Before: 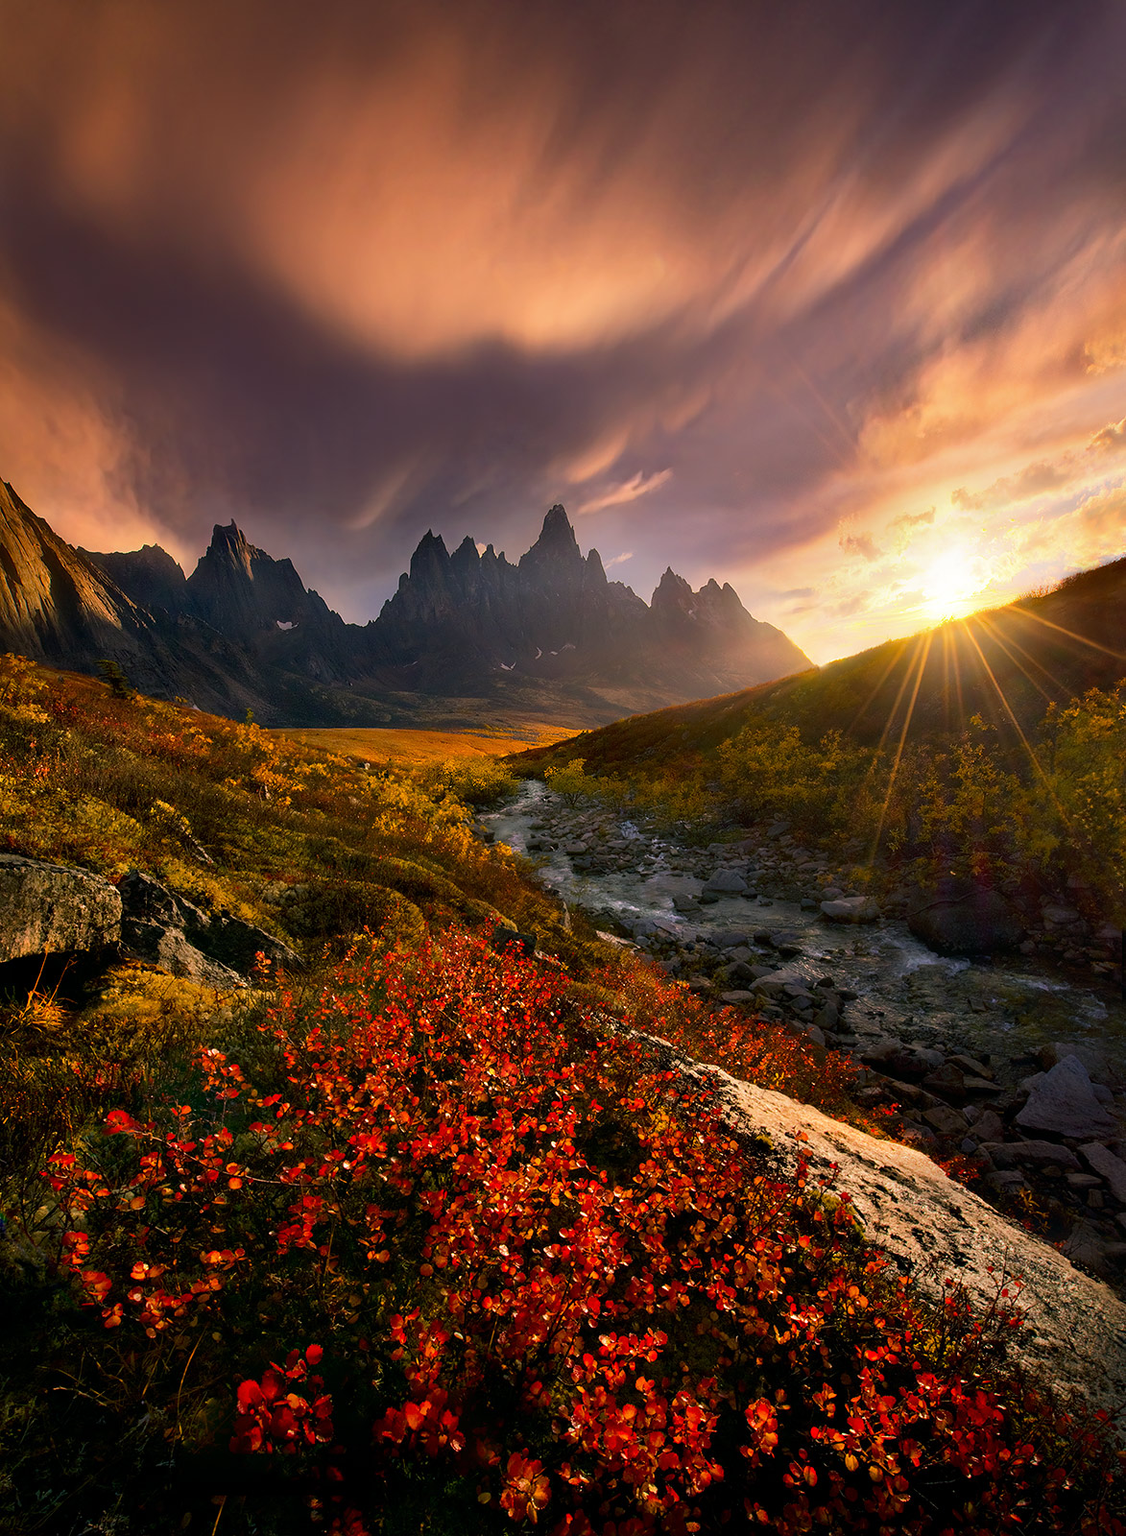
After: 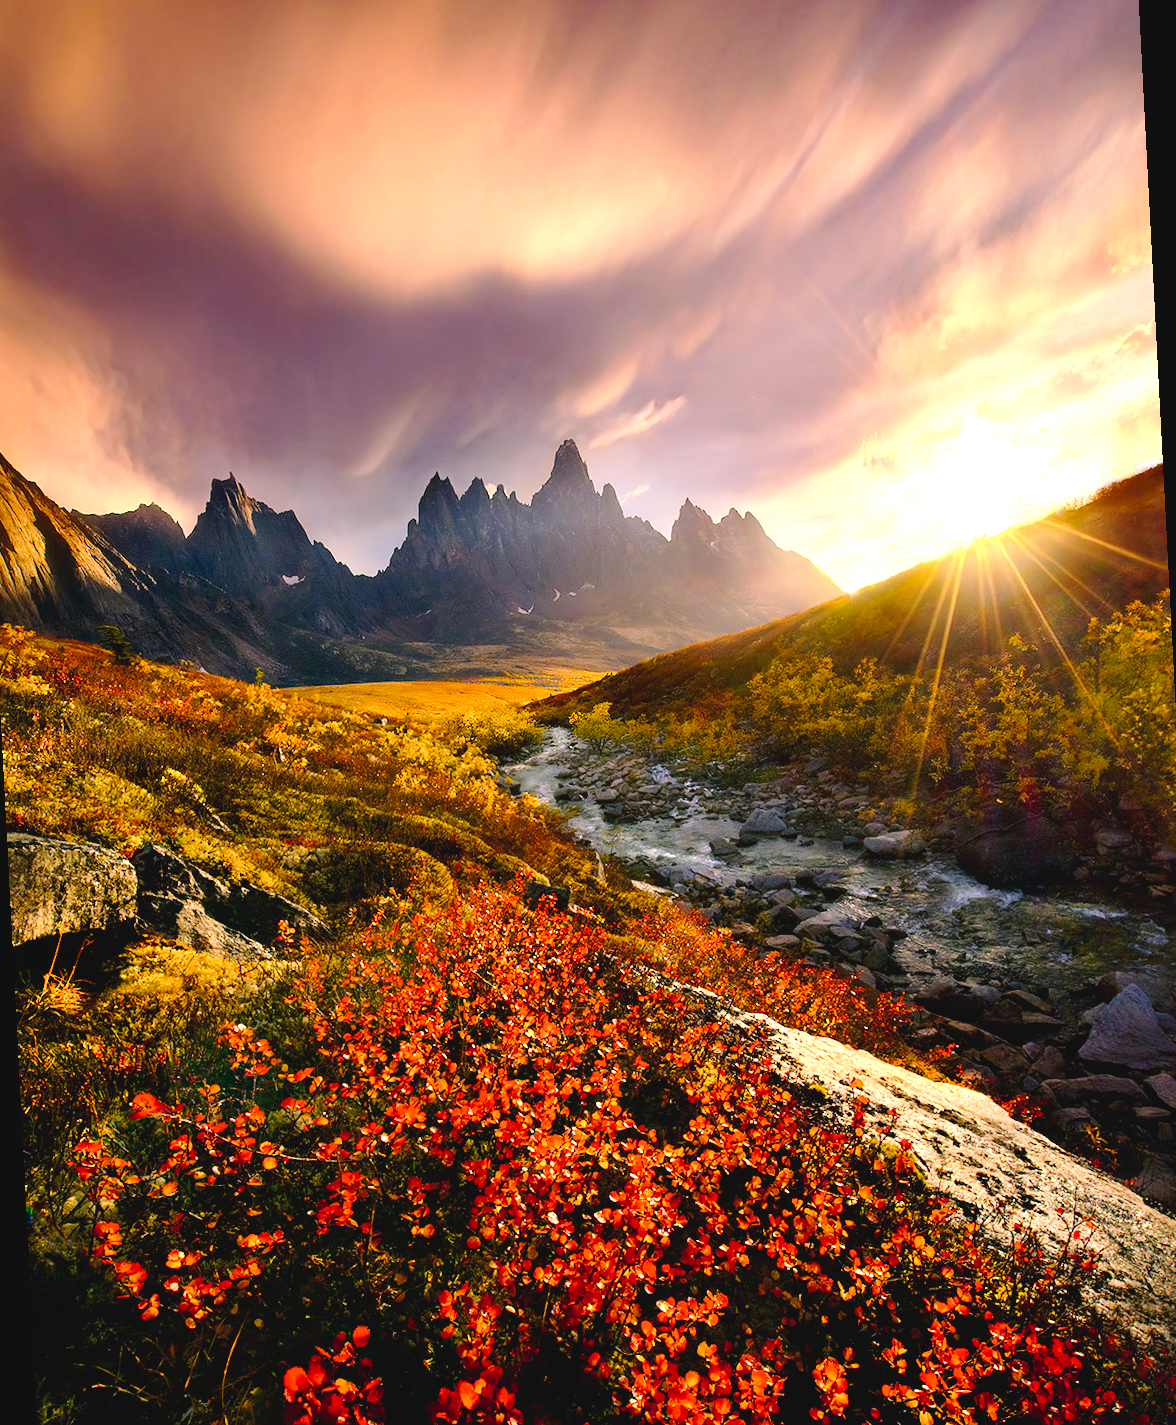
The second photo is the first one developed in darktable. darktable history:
rotate and perspective: rotation -3°, crop left 0.031, crop right 0.968, crop top 0.07, crop bottom 0.93
exposure: black level correction 0, exposure 1 EV, compensate exposure bias true, compensate highlight preservation false
tone curve: curves: ch0 [(0, 0) (0.003, 0.047) (0.011, 0.05) (0.025, 0.053) (0.044, 0.057) (0.069, 0.062) (0.1, 0.084) (0.136, 0.115) (0.177, 0.159) (0.224, 0.216) (0.277, 0.289) (0.335, 0.382) (0.399, 0.474) (0.468, 0.561) (0.543, 0.636) (0.623, 0.705) (0.709, 0.778) (0.801, 0.847) (0.898, 0.916) (1, 1)], preserve colors none
